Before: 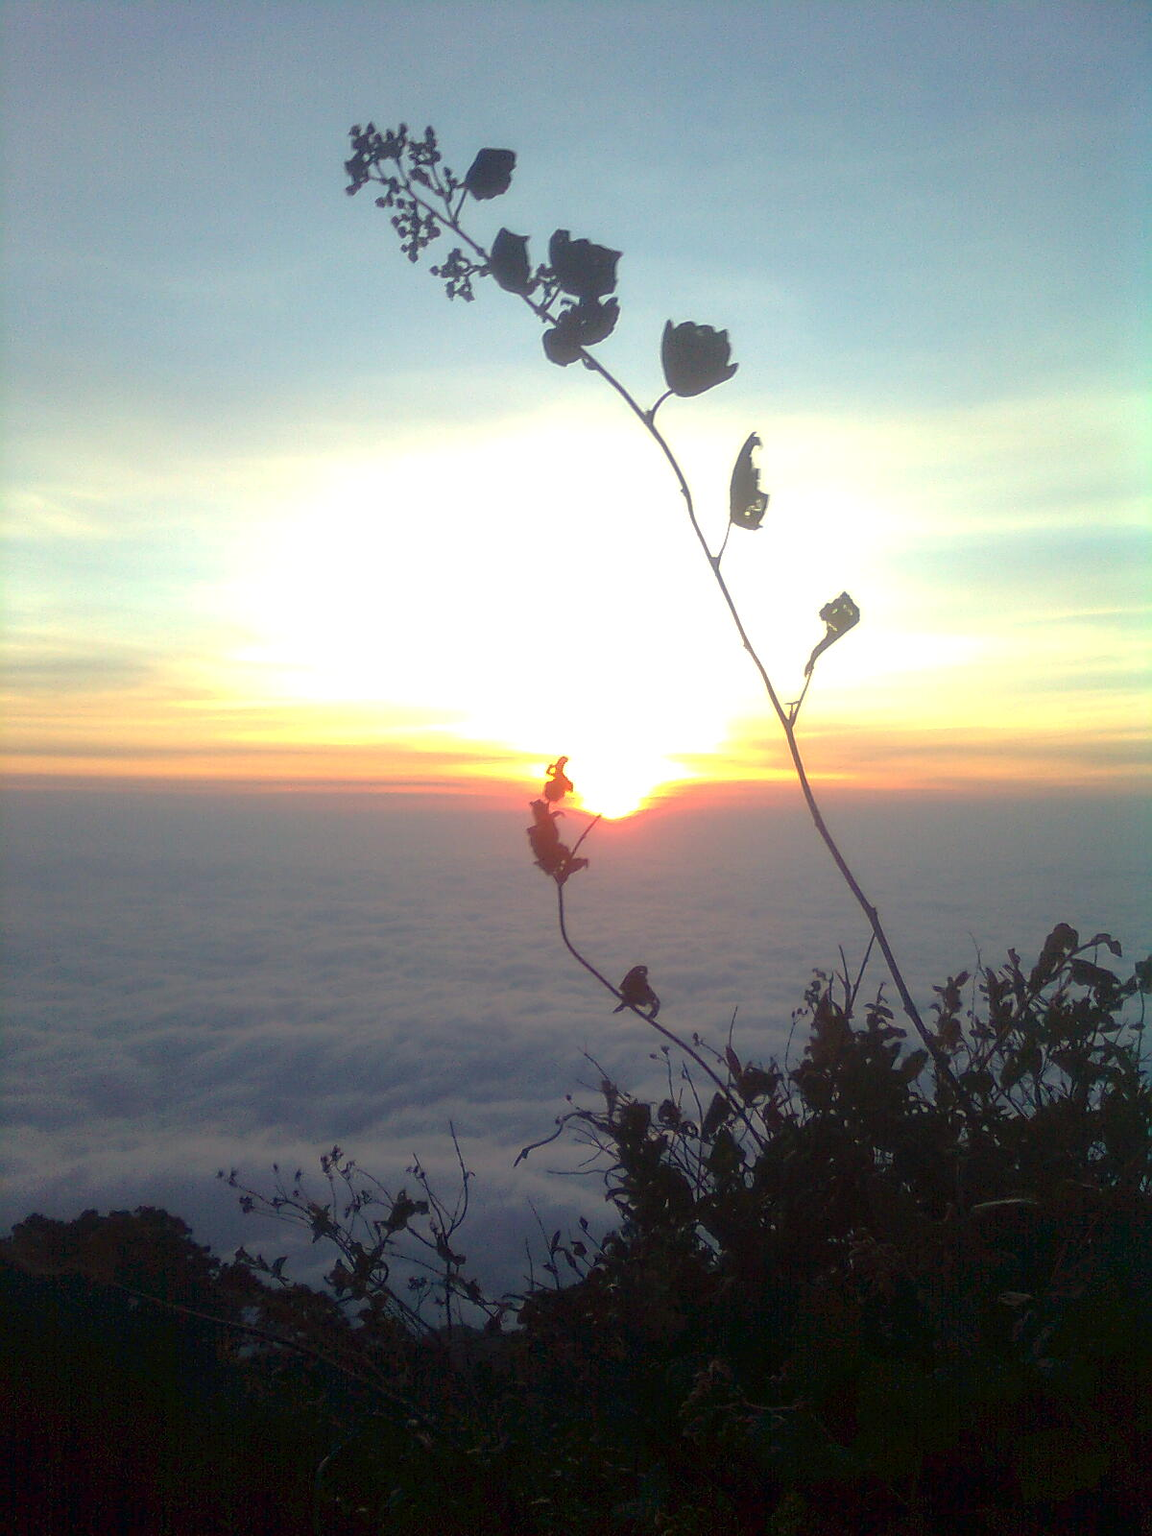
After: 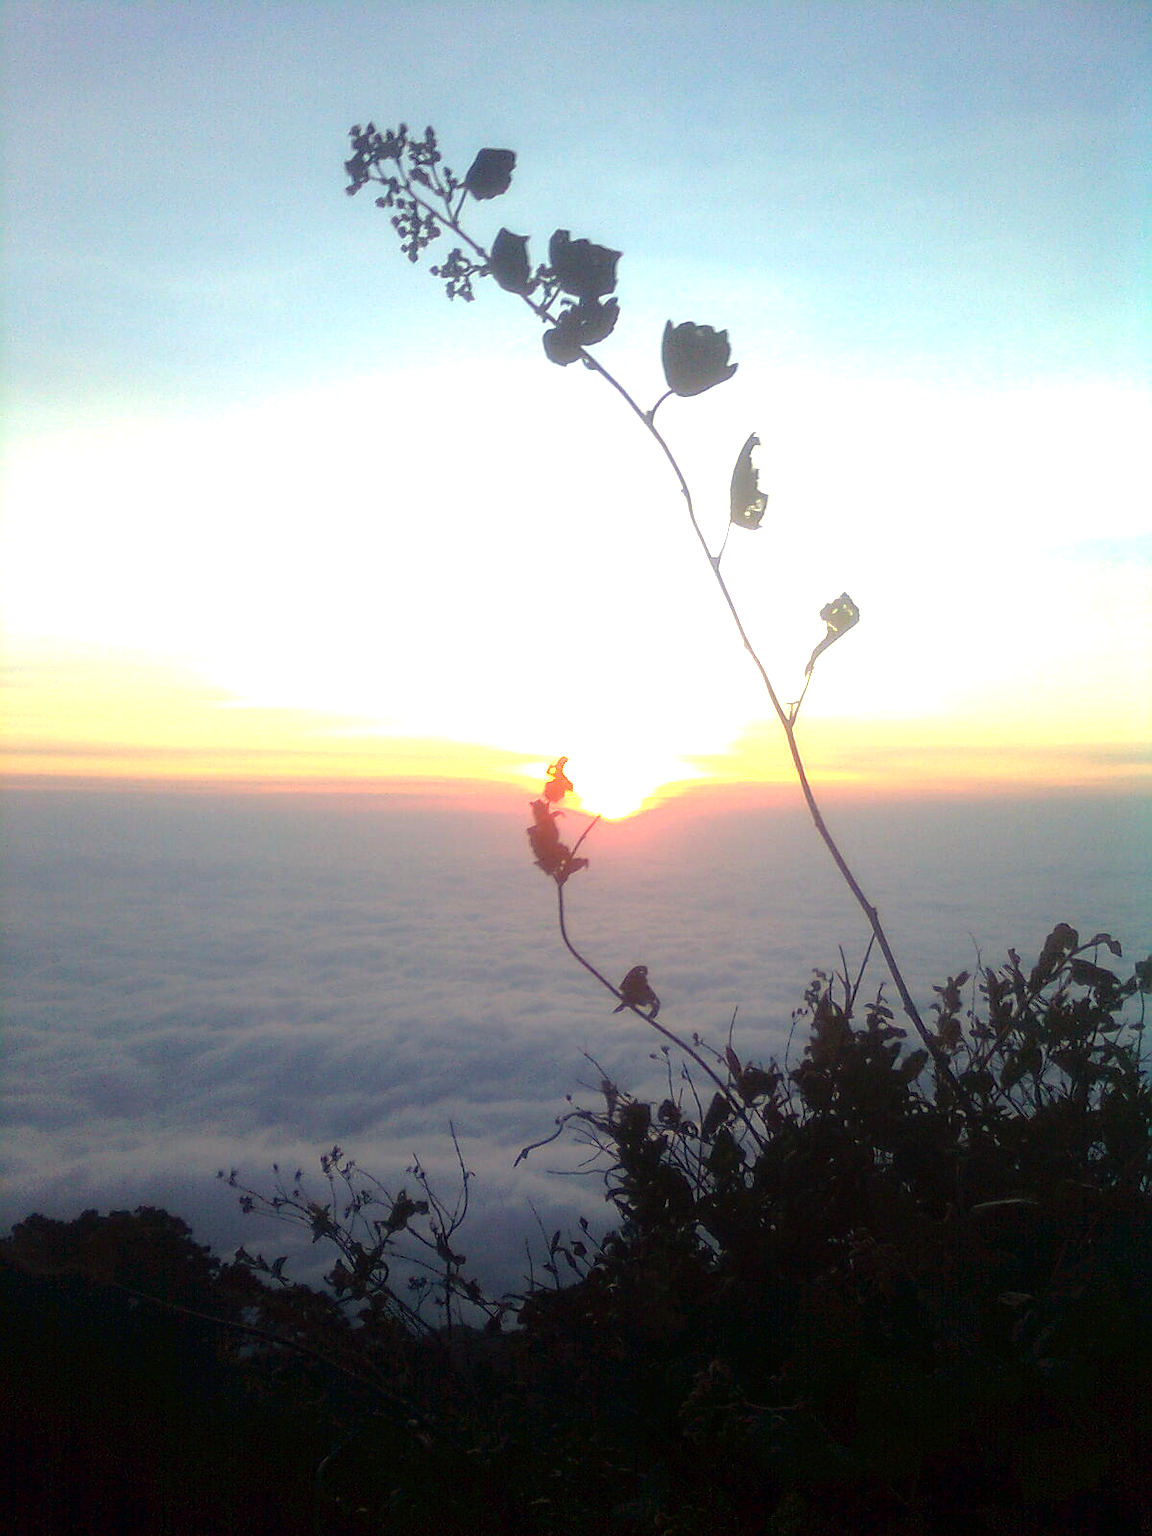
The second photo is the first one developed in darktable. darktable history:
tone equalizer: -8 EV -0.72 EV, -7 EV -0.707 EV, -6 EV -0.627 EV, -5 EV -0.418 EV, -3 EV 0.382 EV, -2 EV 0.6 EV, -1 EV 0.698 EV, +0 EV 0.77 EV, mask exposure compensation -0.499 EV
